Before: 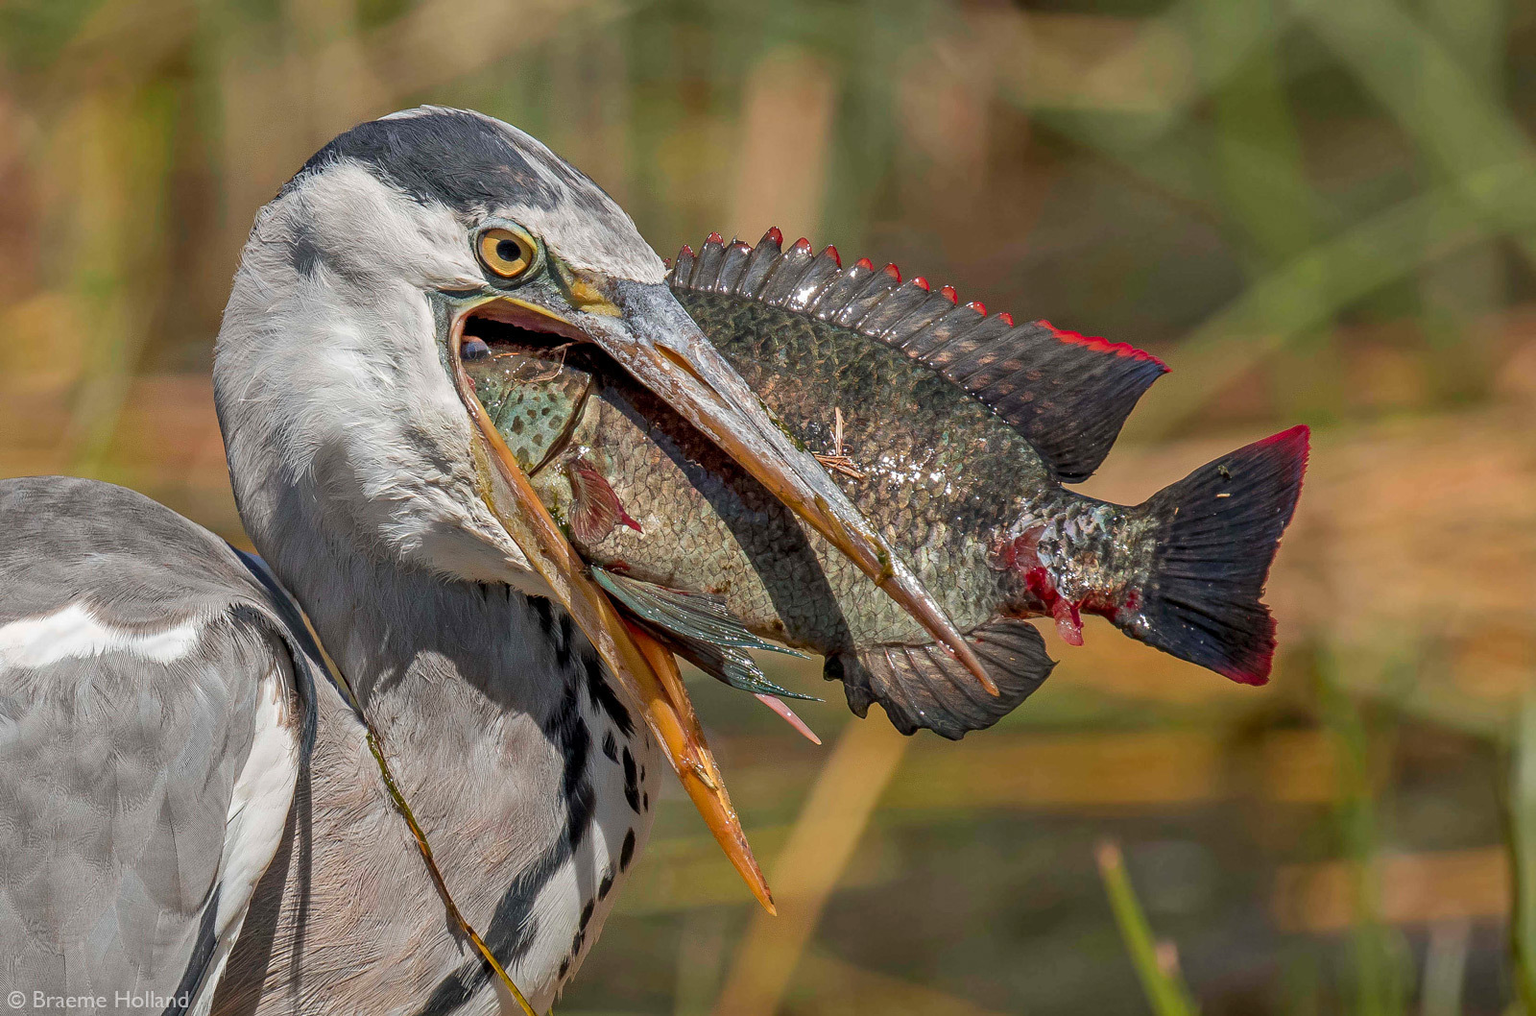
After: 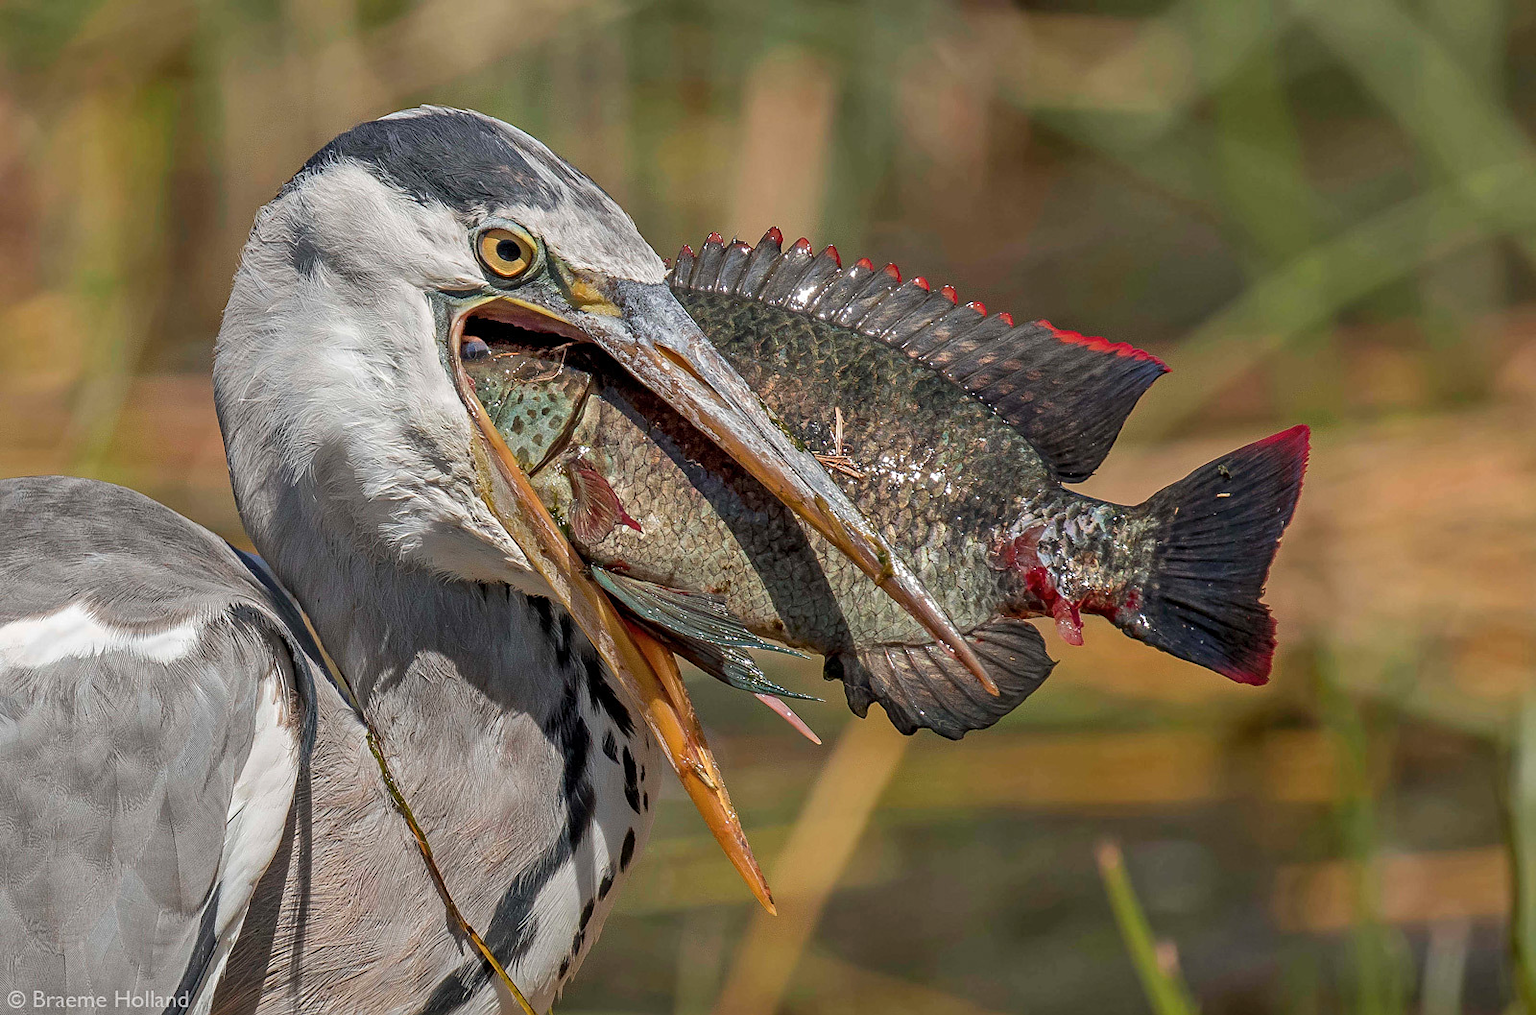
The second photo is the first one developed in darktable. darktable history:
sharpen: amount 0.213
contrast brightness saturation: saturation -0.056
